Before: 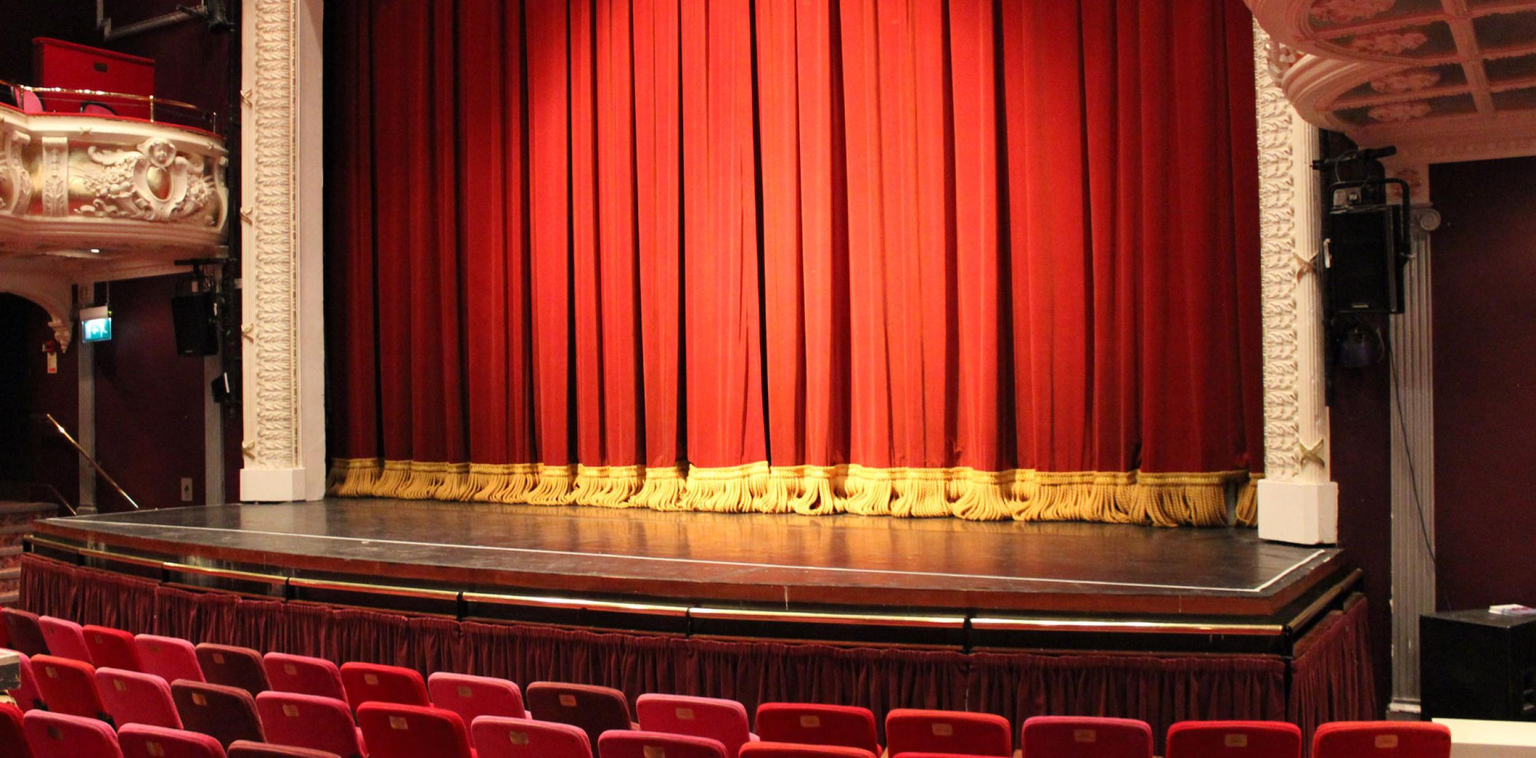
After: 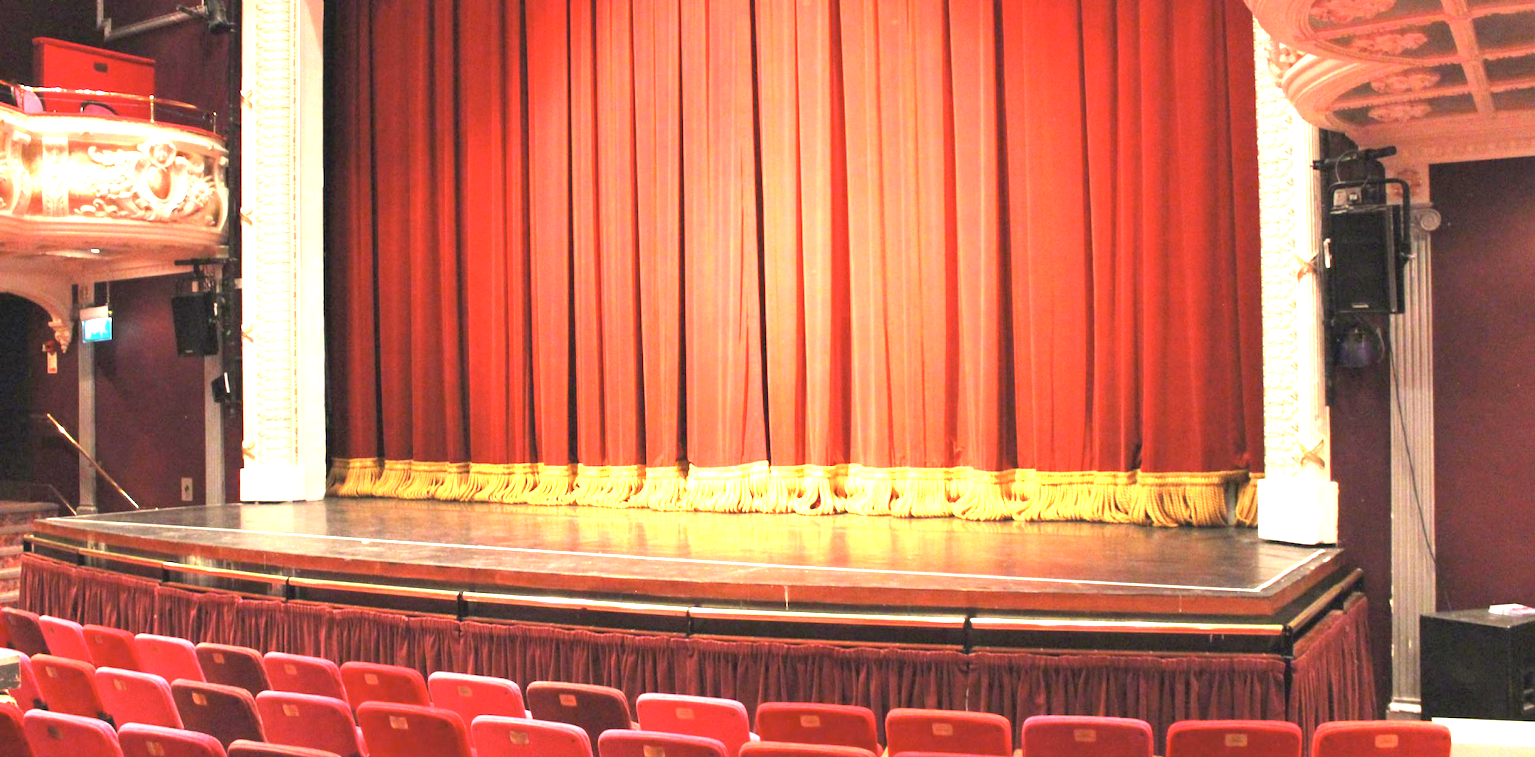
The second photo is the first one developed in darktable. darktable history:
contrast brightness saturation: contrast -0.152, brightness 0.053, saturation -0.127
exposure: exposure 2.196 EV, compensate exposure bias true, compensate highlight preservation false
levels: black 0.025%
